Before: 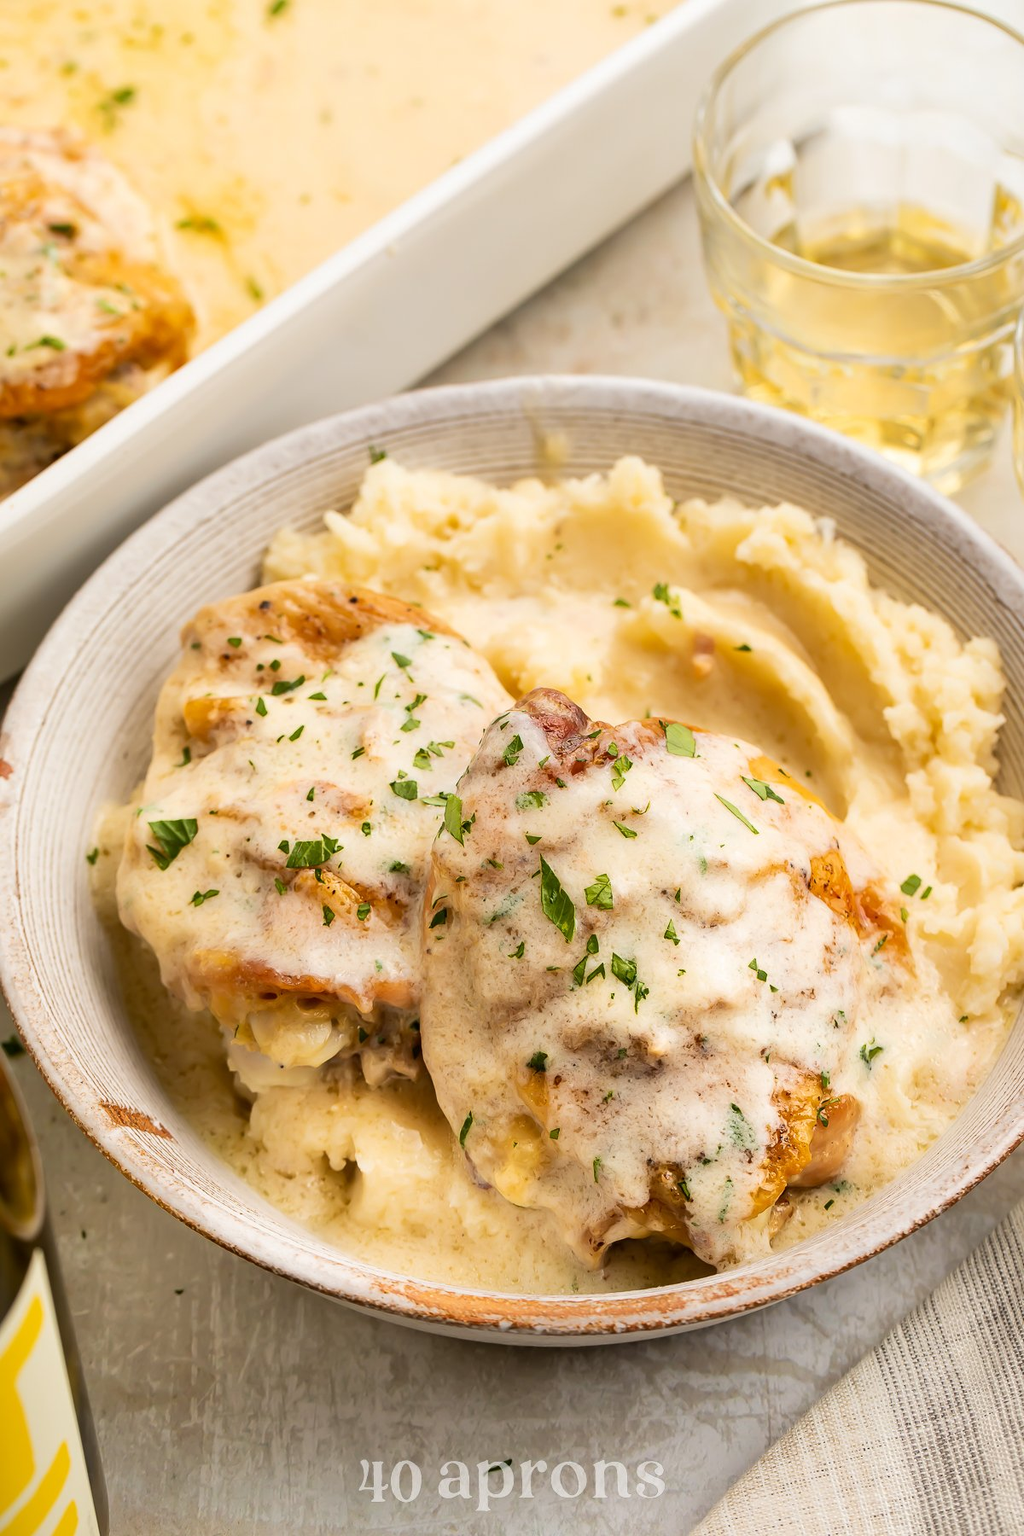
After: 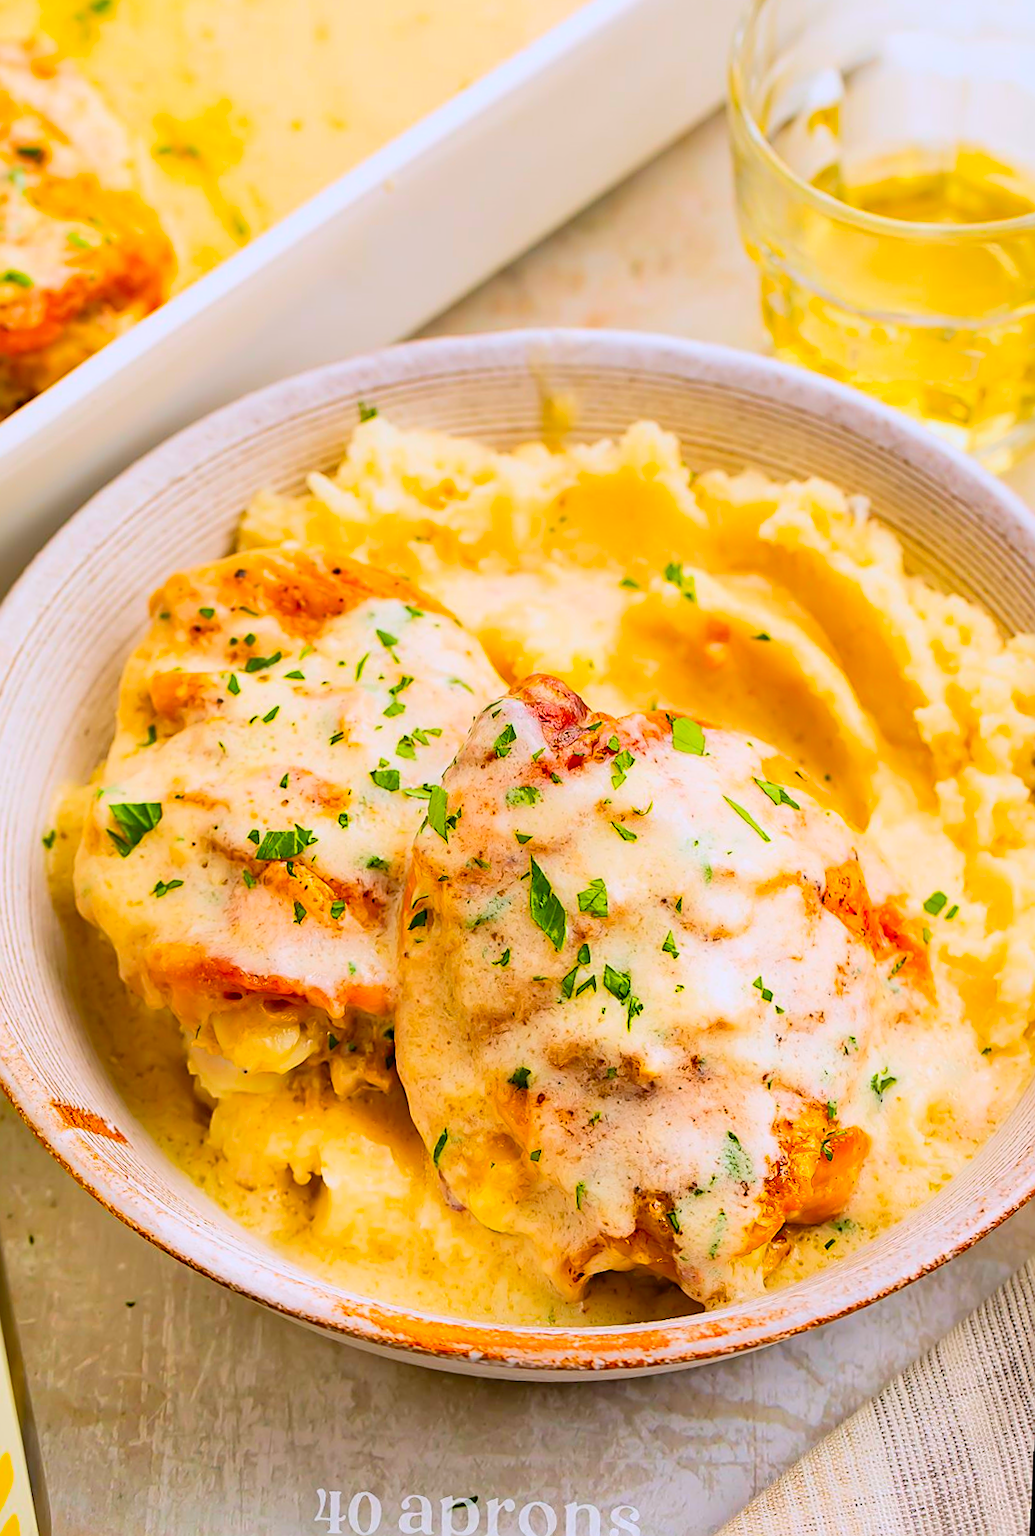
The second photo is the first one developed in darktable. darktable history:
crop and rotate: angle -1.96°, left 3.097%, top 4.154%, right 1.586%, bottom 0.529%
tone equalizer: -8 EV 0.25 EV, -7 EV 0.417 EV, -6 EV 0.417 EV, -5 EV 0.25 EV, -3 EV -0.25 EV, -2 EV -0.417 EV, -1 EV -0.417 EV, +0 EV -0.25 EV, edges refinement/feathering 500, mask exposure compensation -1.57 EV, preserve details guided filter
sharpen: on, module defaults
color calibration: illuminant as shot in camera, x 0.358, y 0.373, temperature 4628.91 K
color balance rgb: perceptual saturation grading › global saturation 20%, global vibrance 20%
contrast brightness saturation: contrast 0.2, brightness 0.2, saturation 0.8
rotate and perspective: lens shift (vertical) 0.048, lens shift (horizontal) -0.024, automatic cropping off
